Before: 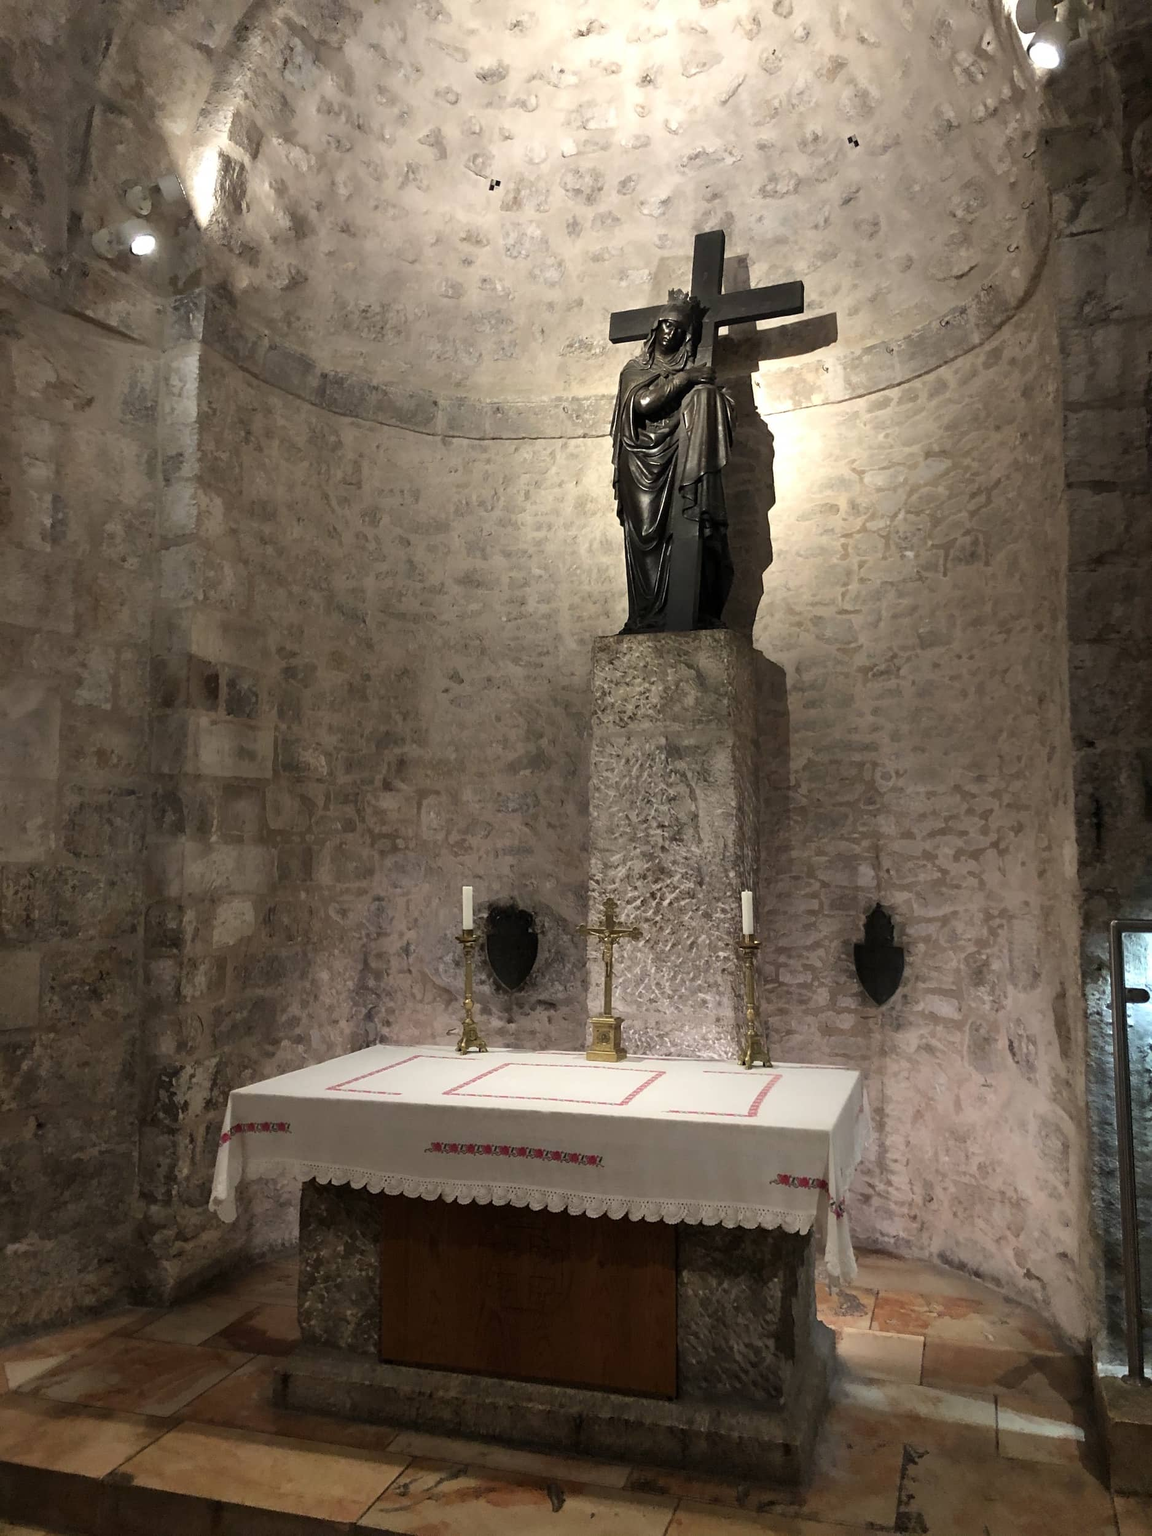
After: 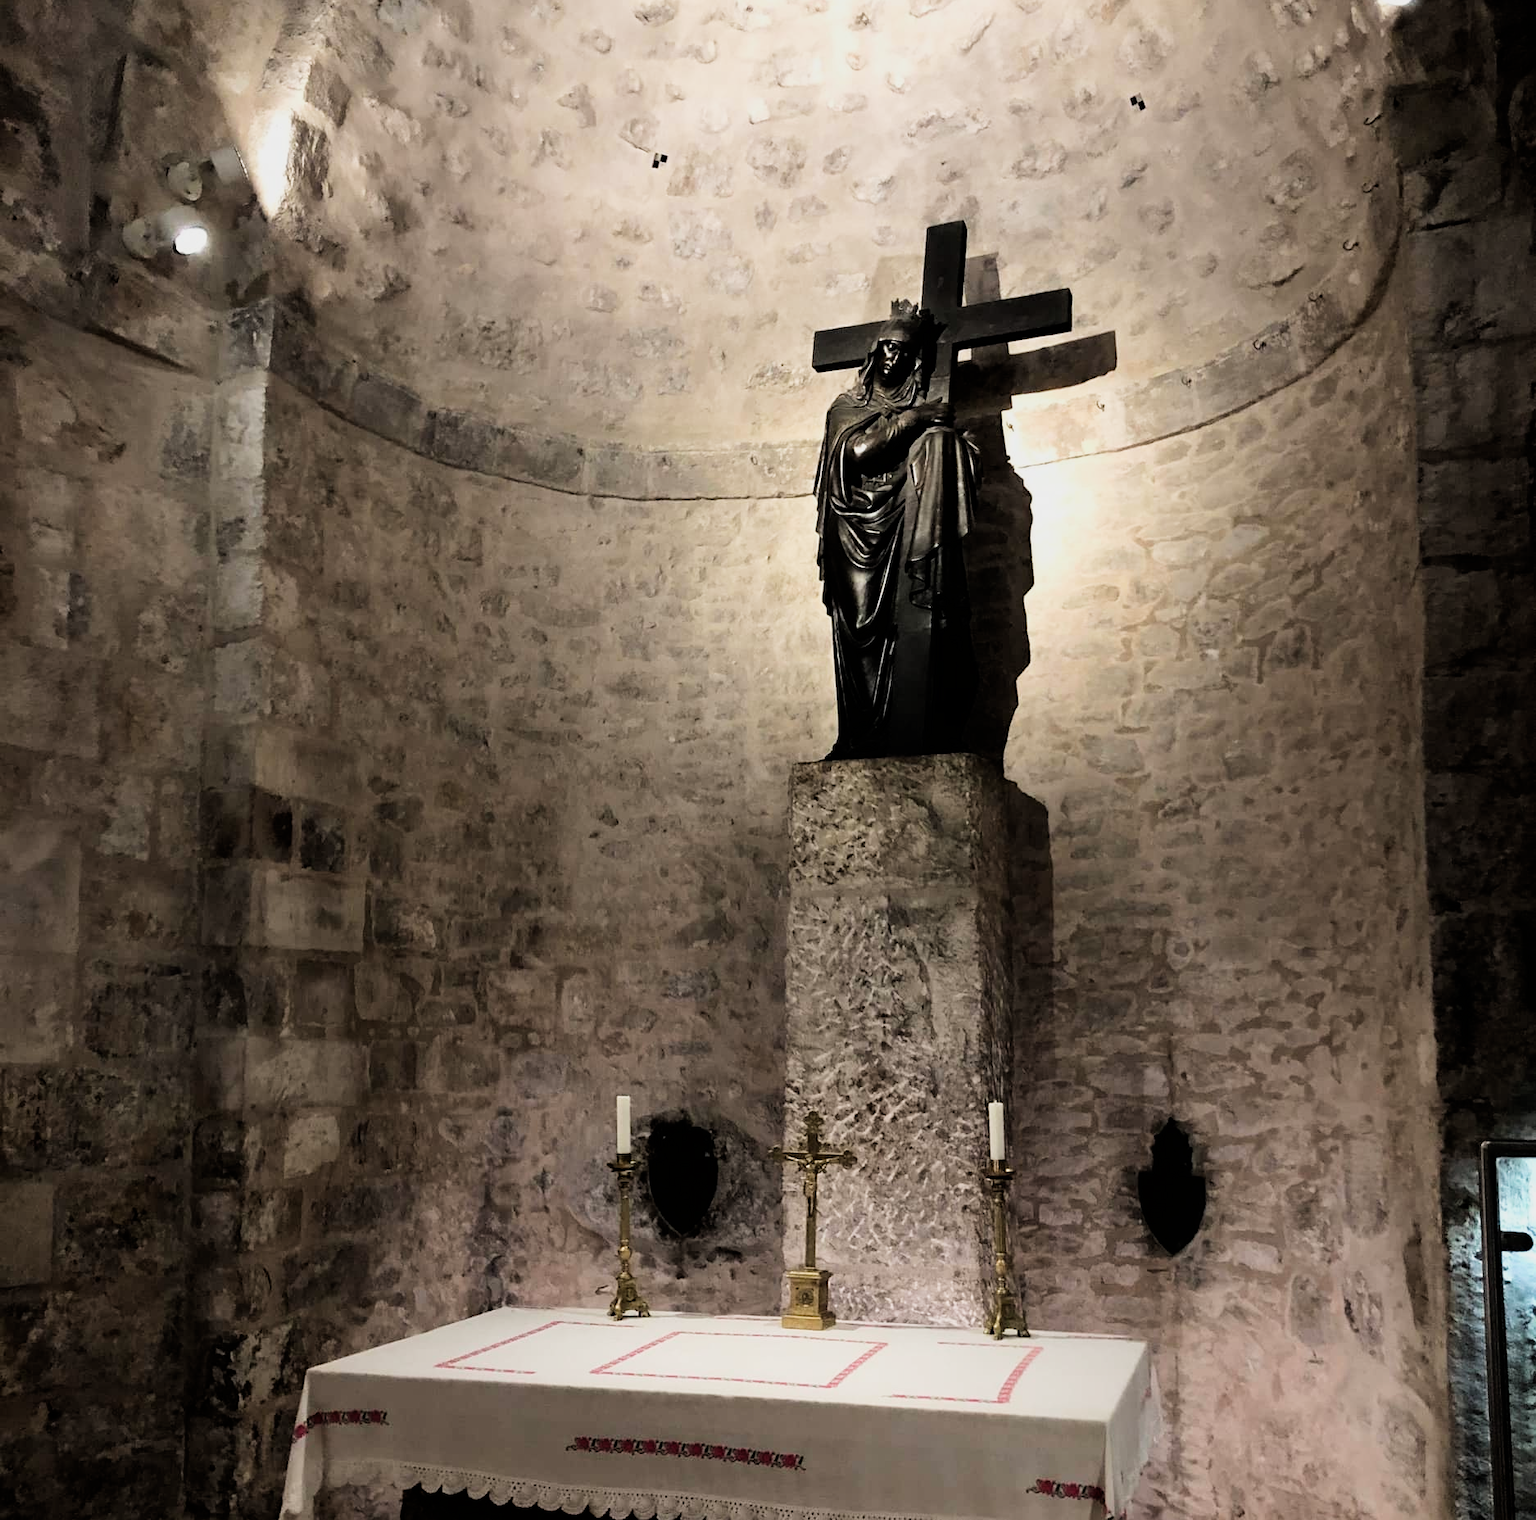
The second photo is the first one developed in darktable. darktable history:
filmic rgb: black relative exposure -5.05 EV, white relative exposure 3.5 EV, hardness 3.17, contrast 1.41, highlights saturation mix -48.9%
crop: top 4.239%, bottom 21.488%
